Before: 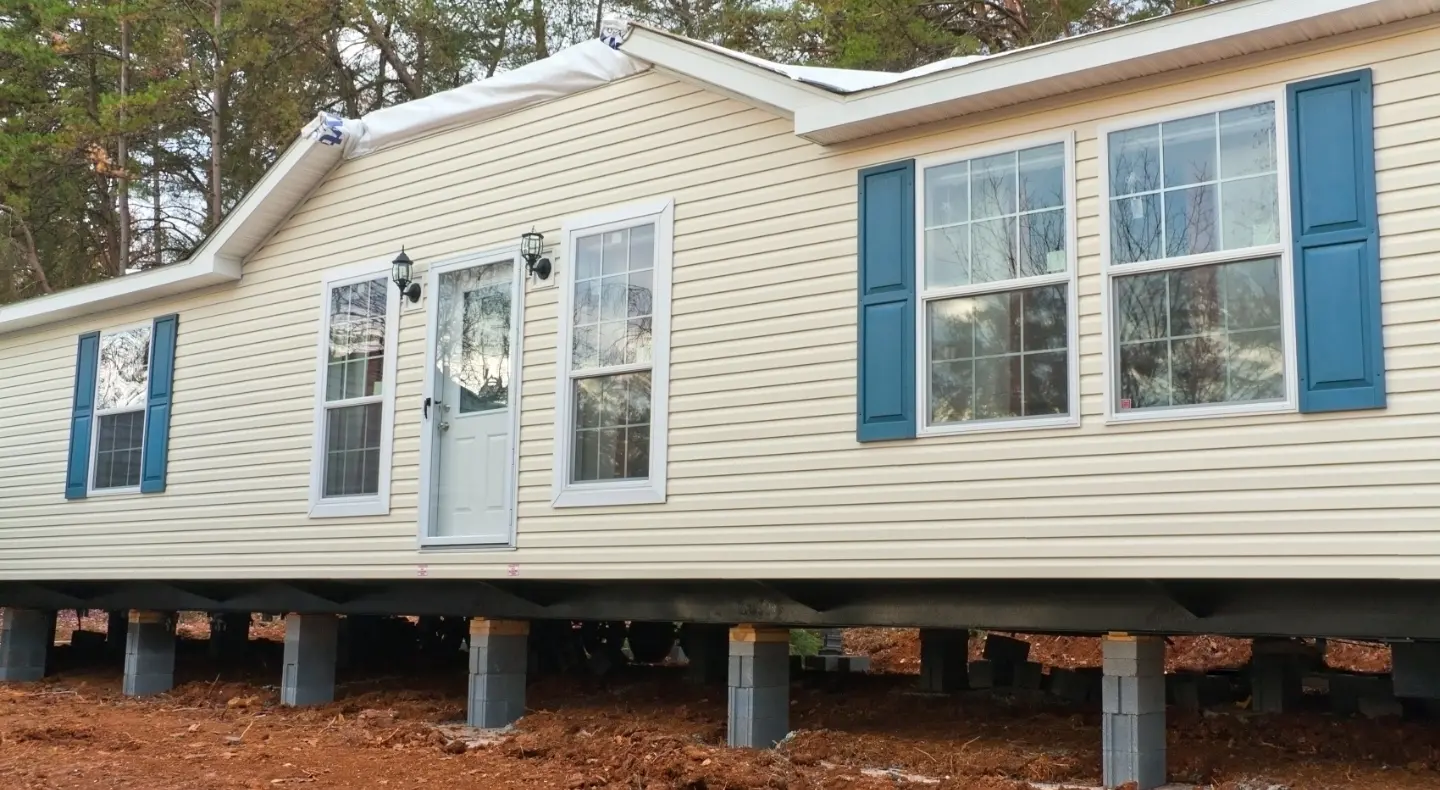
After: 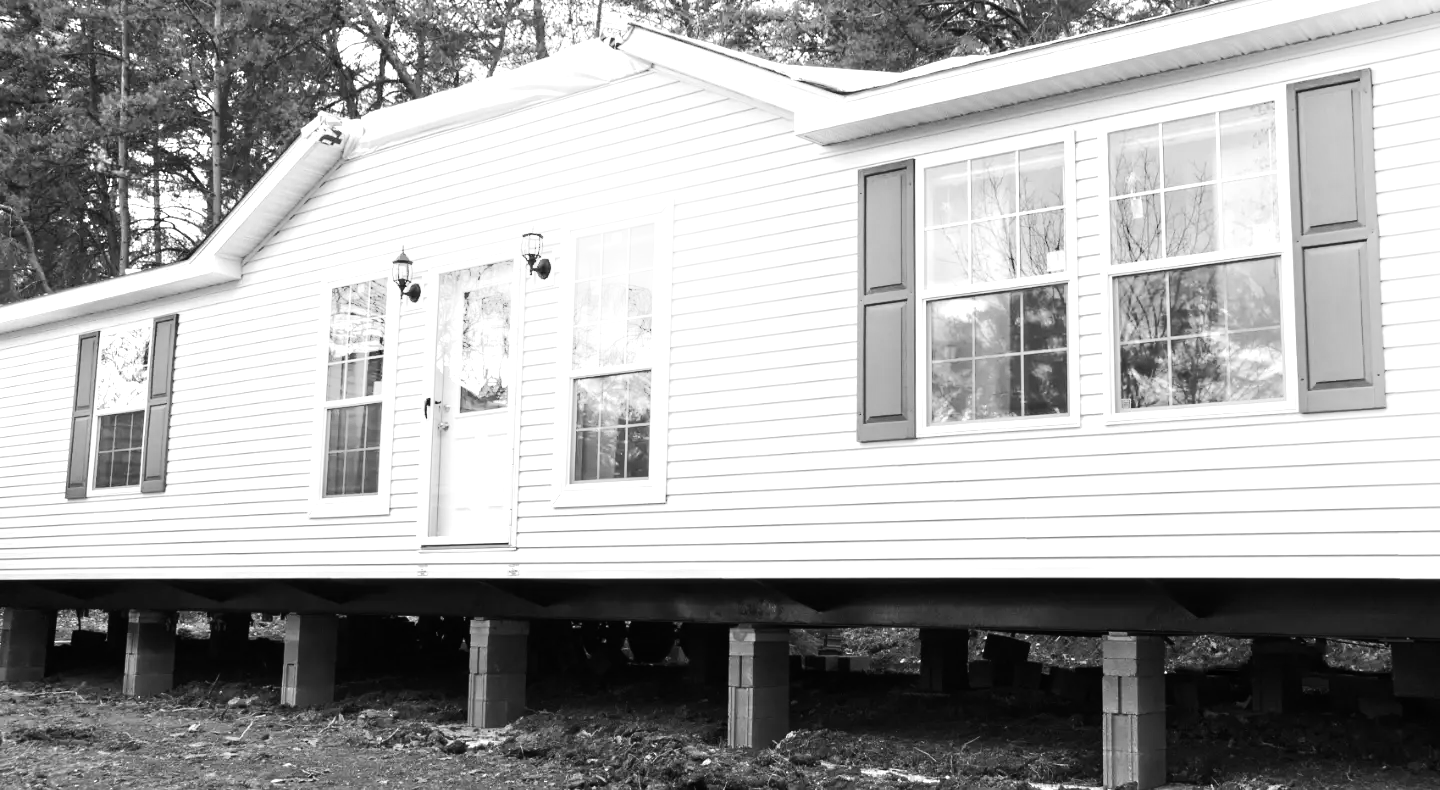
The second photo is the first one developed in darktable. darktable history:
monochrome: on, module defaults
shadows and highlights: shadows -23.08, highlights 46.15, soften with gaussian
tone equalizer: -8 EV -1.08 EV, -7 EV -1.01 EV, -6 EV -0.867 EV, -5 EV -0.578 EV, -3 EV 0.578 EV, -2 EV 0.867 EV, -1 EV 1.01 EV, +0 EV 1.08 EV, edges refinement/feathering 500, mask exposure compensation -1.57 EV, preserve details no
